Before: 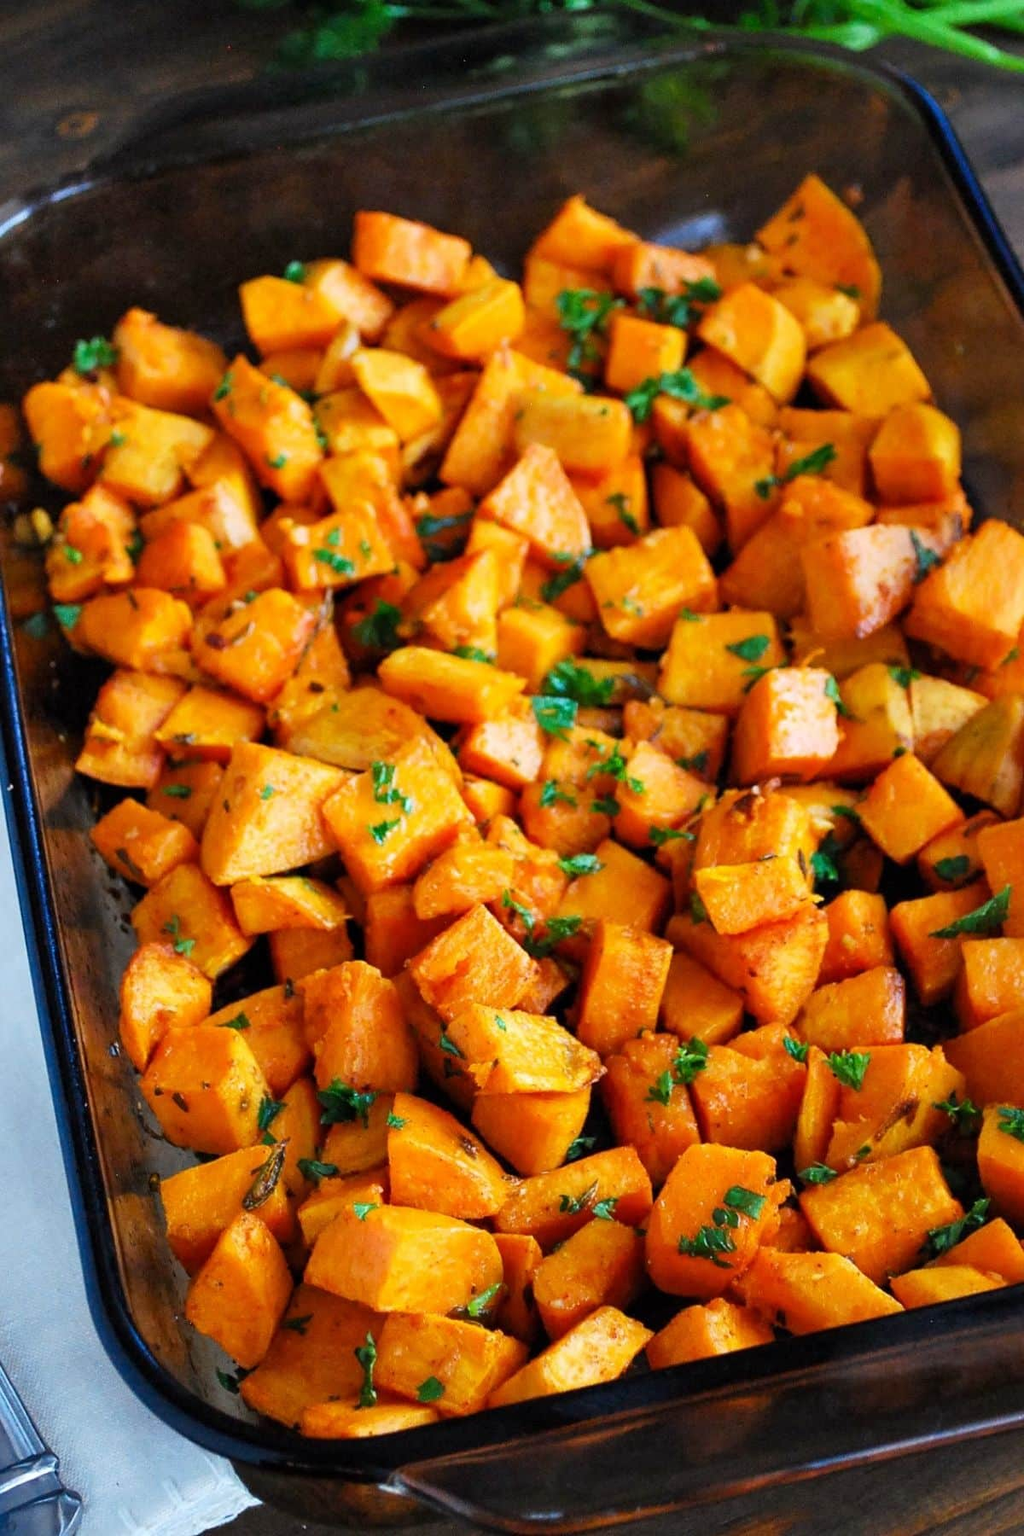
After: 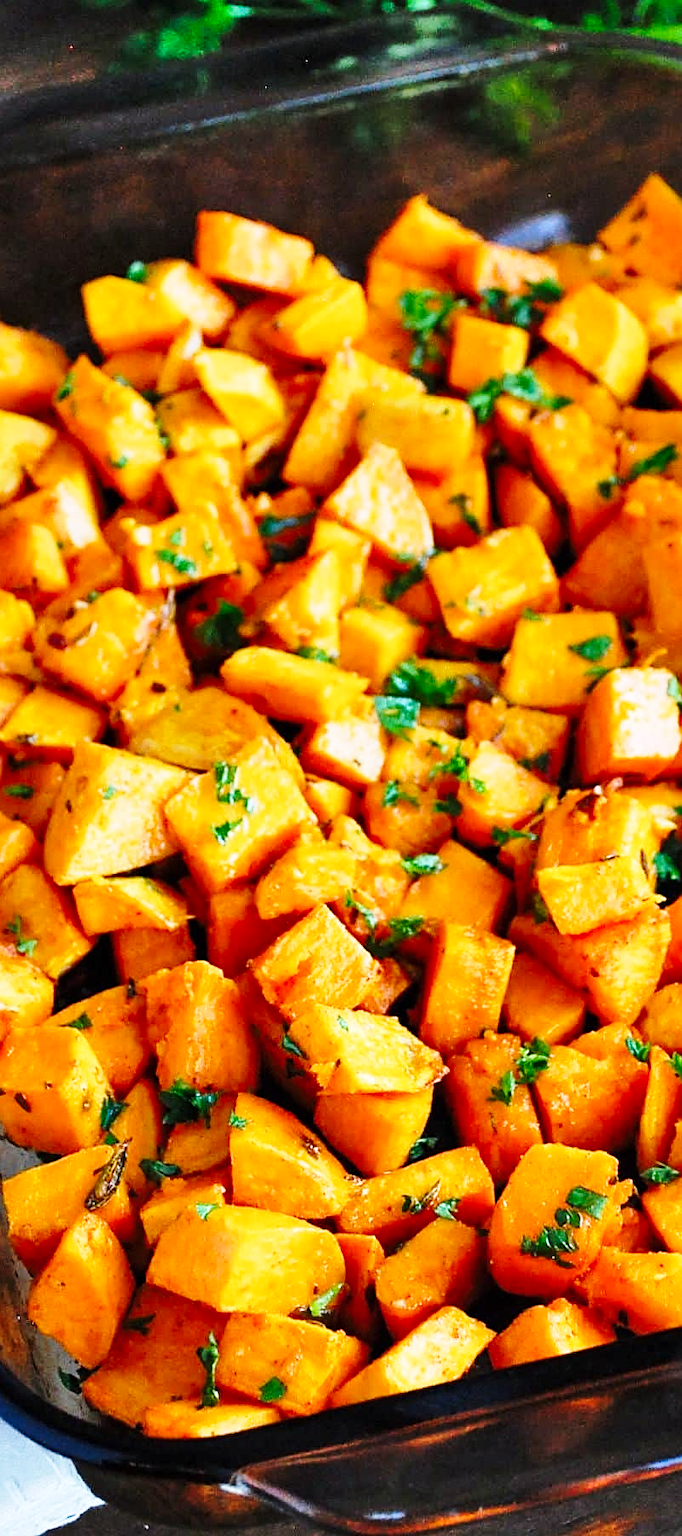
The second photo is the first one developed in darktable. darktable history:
white balance: red 0.976, blue 1.04
base curve: curves: ch0 [(0, 0) (0.028, 0.03) (0.121, 0.232) (0.46, 0.748) (0.859, 0.968) (1, 1)], preserve colors none
shadows and highlights: highlights color adjustment 0%, soften with gaussian
sharpen: on, module defaults
crop and rotate: left 15.446%, right 17.836%
